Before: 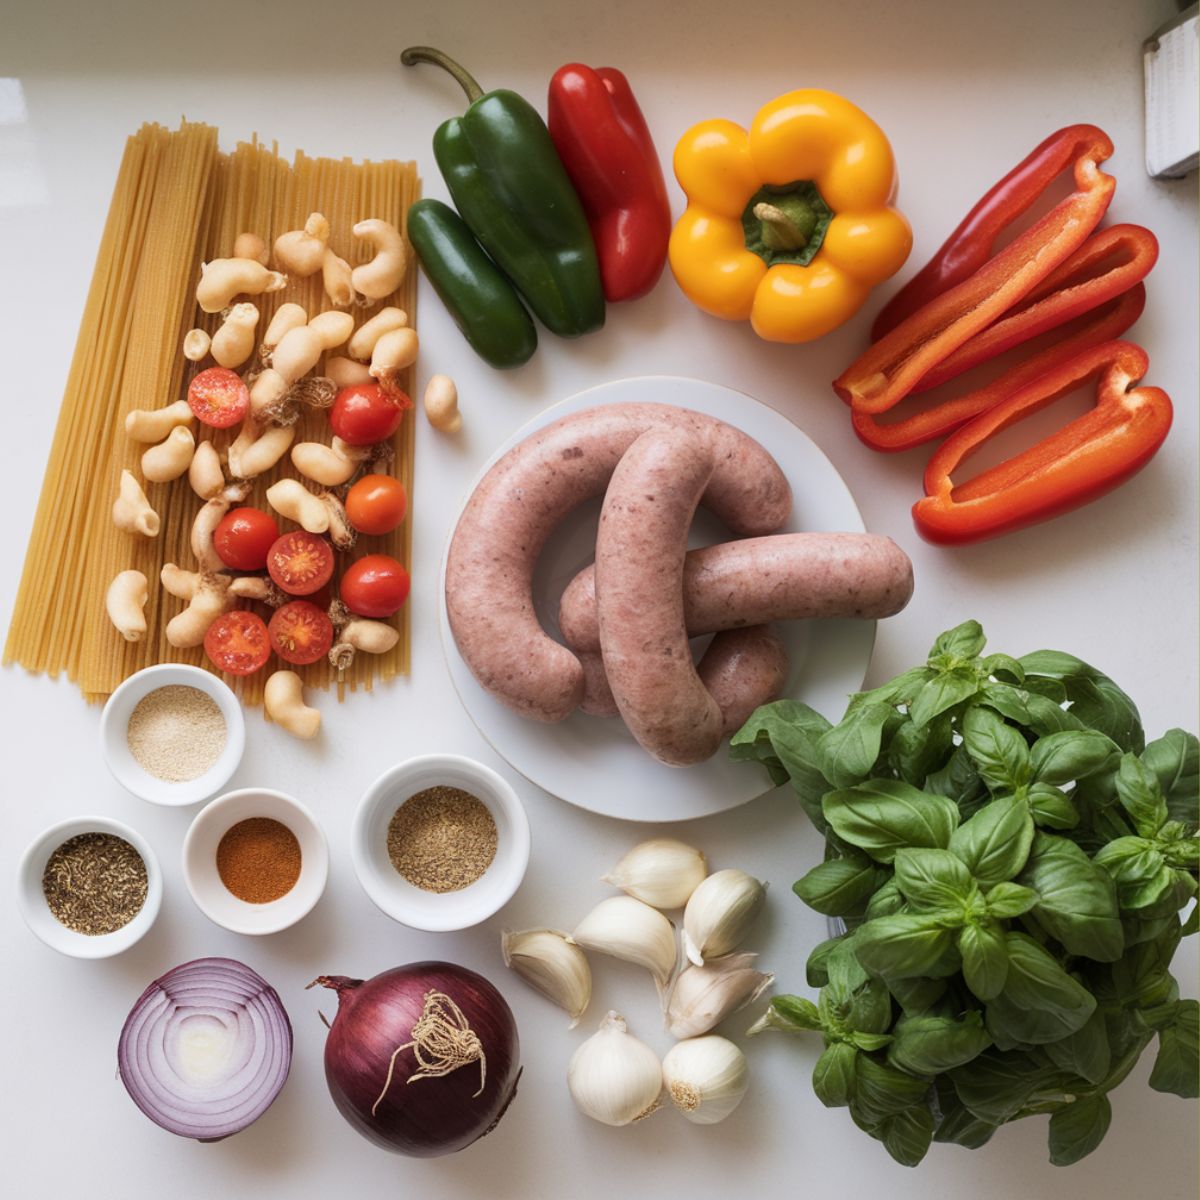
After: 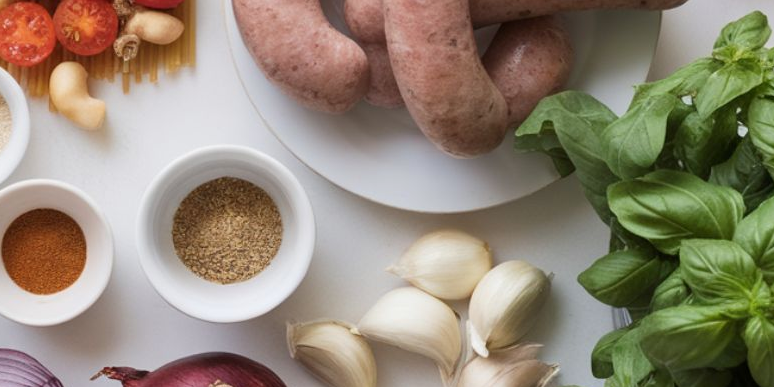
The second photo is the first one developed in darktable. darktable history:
exposure: exposure -0.04 EV, compensate highlight preservation false
crop: left 17.985%, top 50.812%, right 17.456%, bottom 16.892%
